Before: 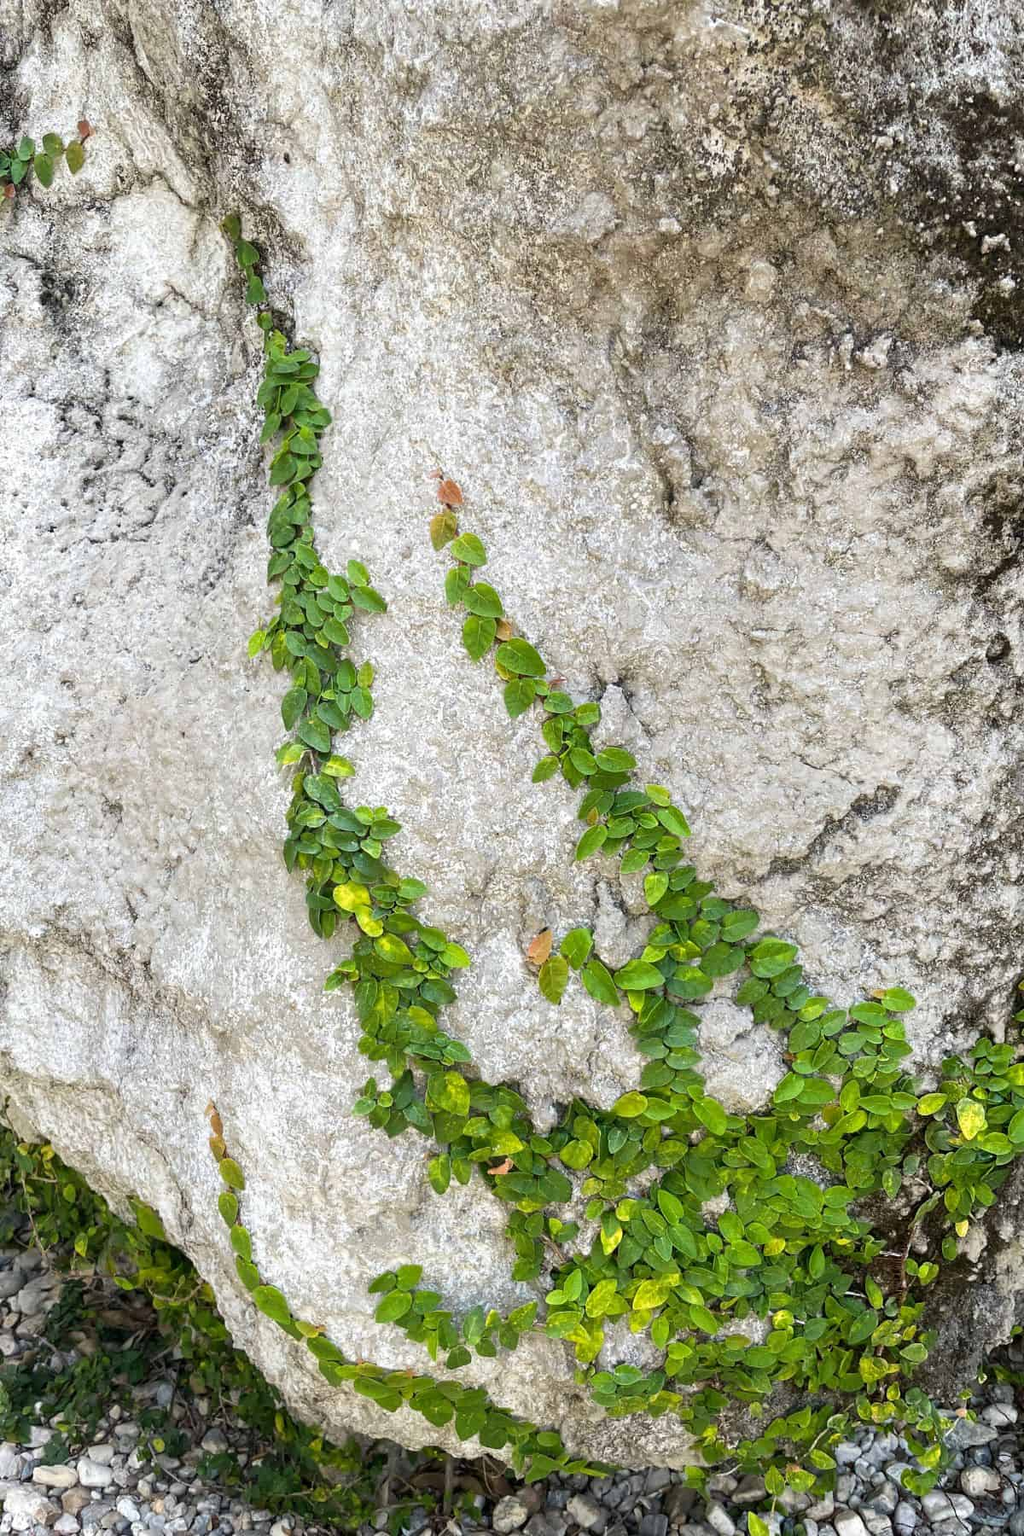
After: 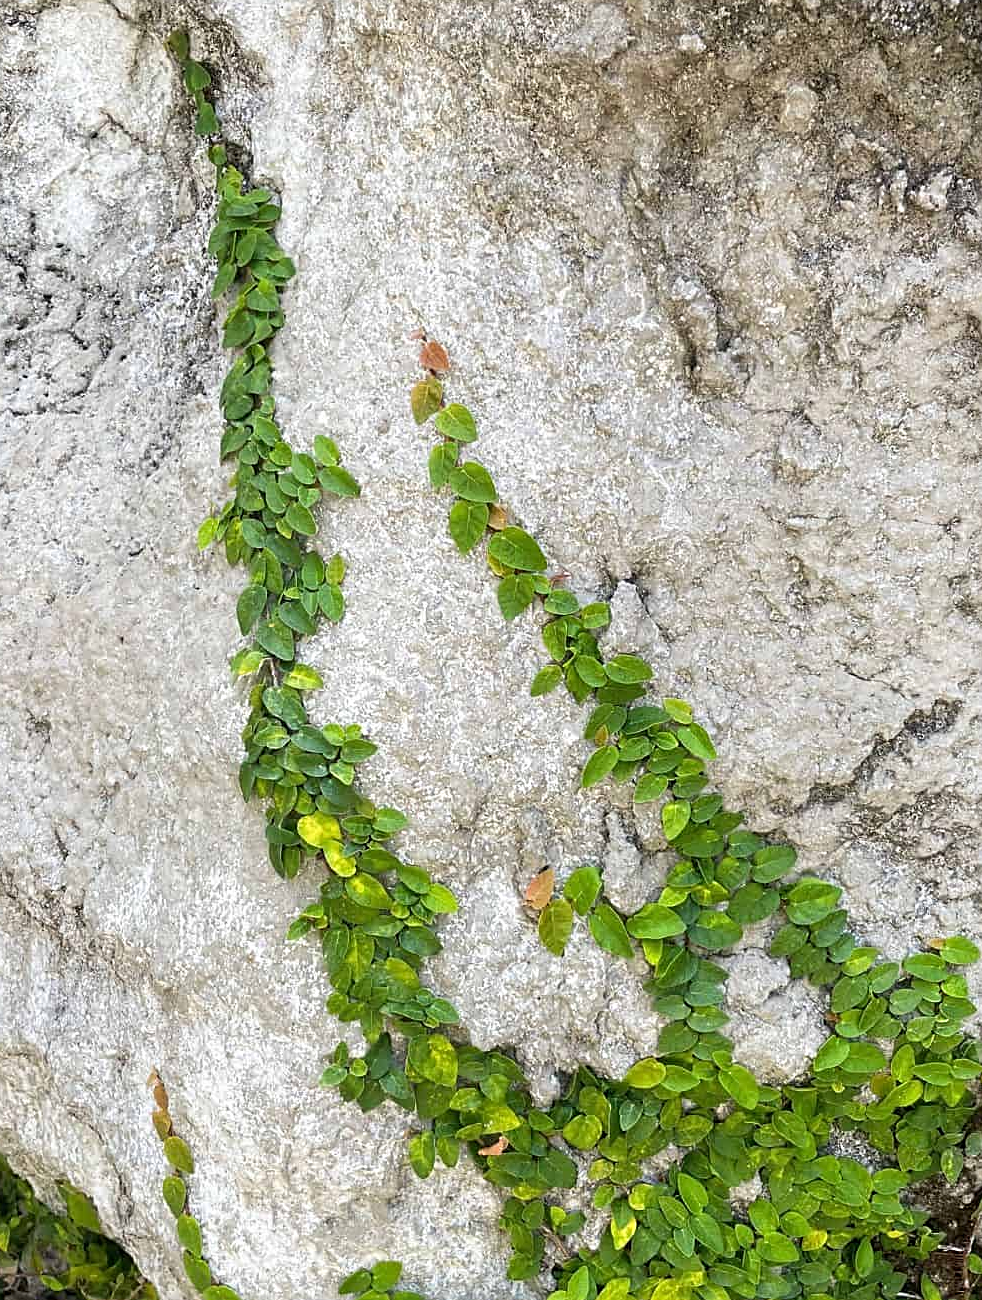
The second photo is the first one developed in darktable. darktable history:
crop: left 7.772%, top 12.324%, right 10.394%, bottom 15.406%
sharpen: on, module defaults
